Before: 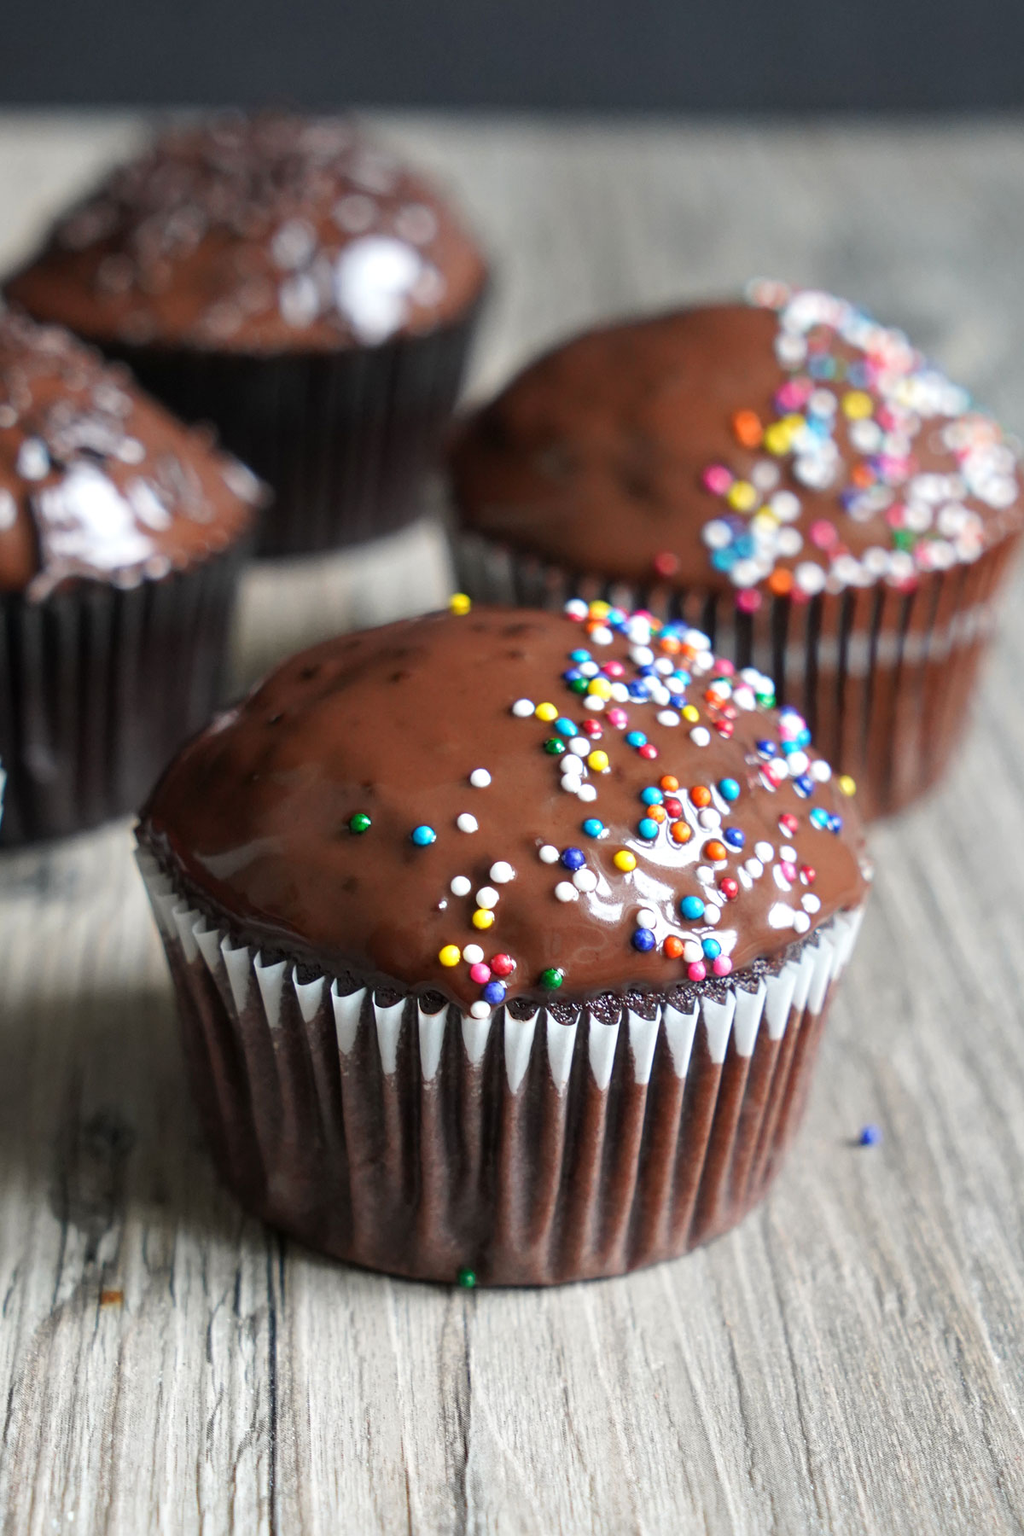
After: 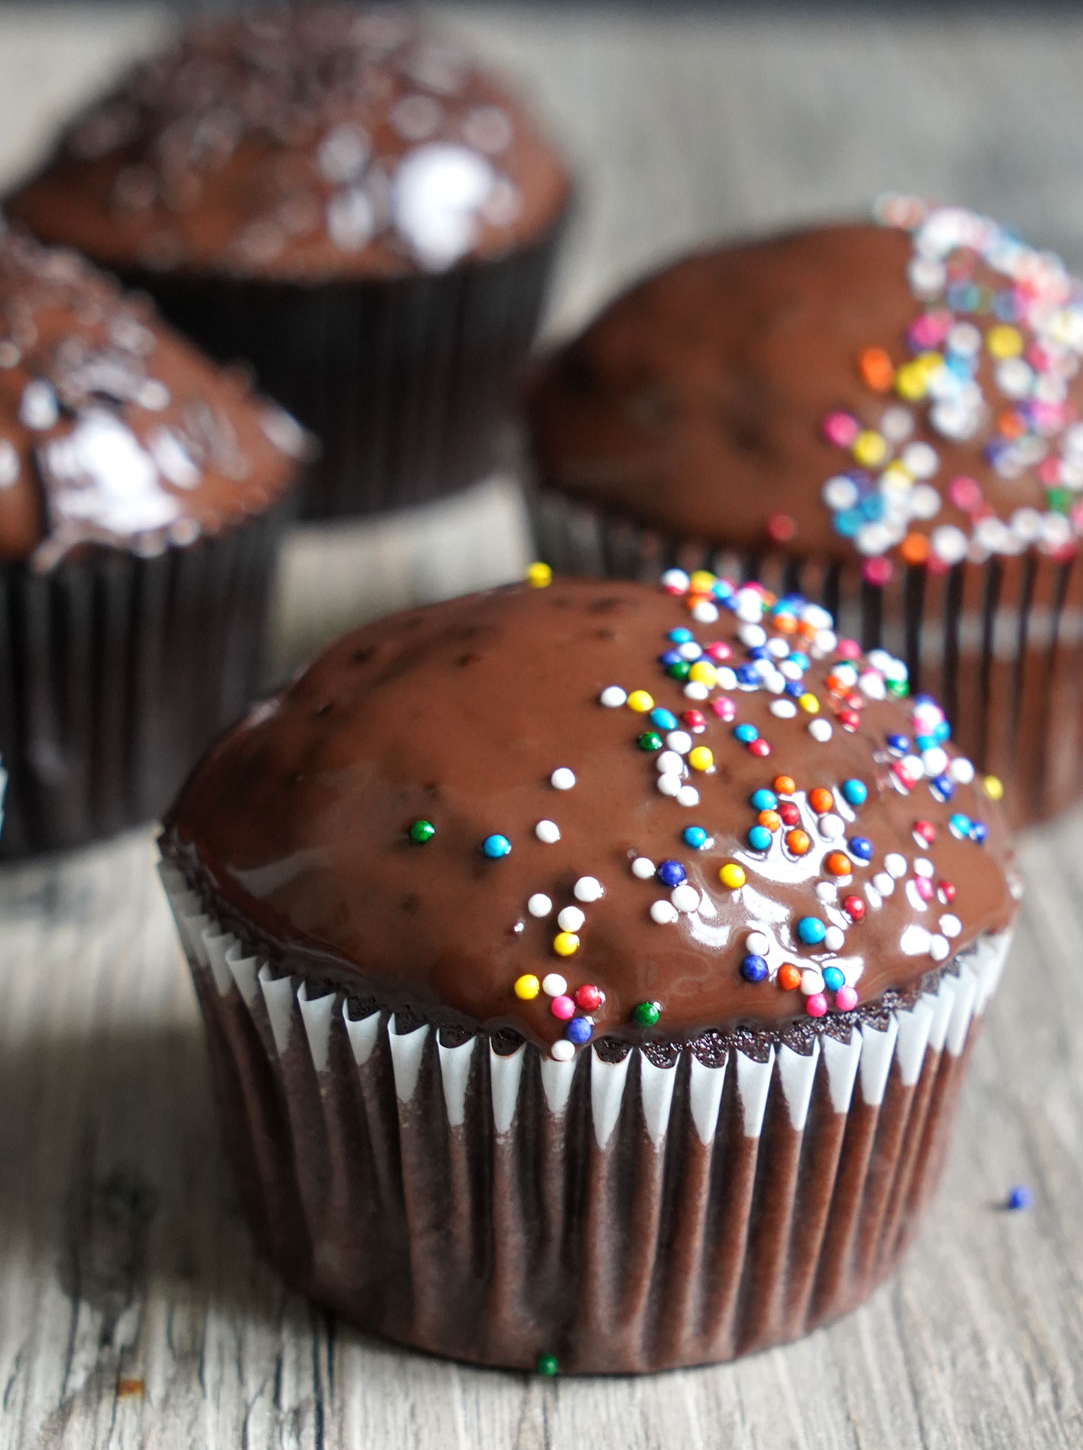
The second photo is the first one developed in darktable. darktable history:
crop: top 7.392%, right 9.725%, bottom 11.999%
